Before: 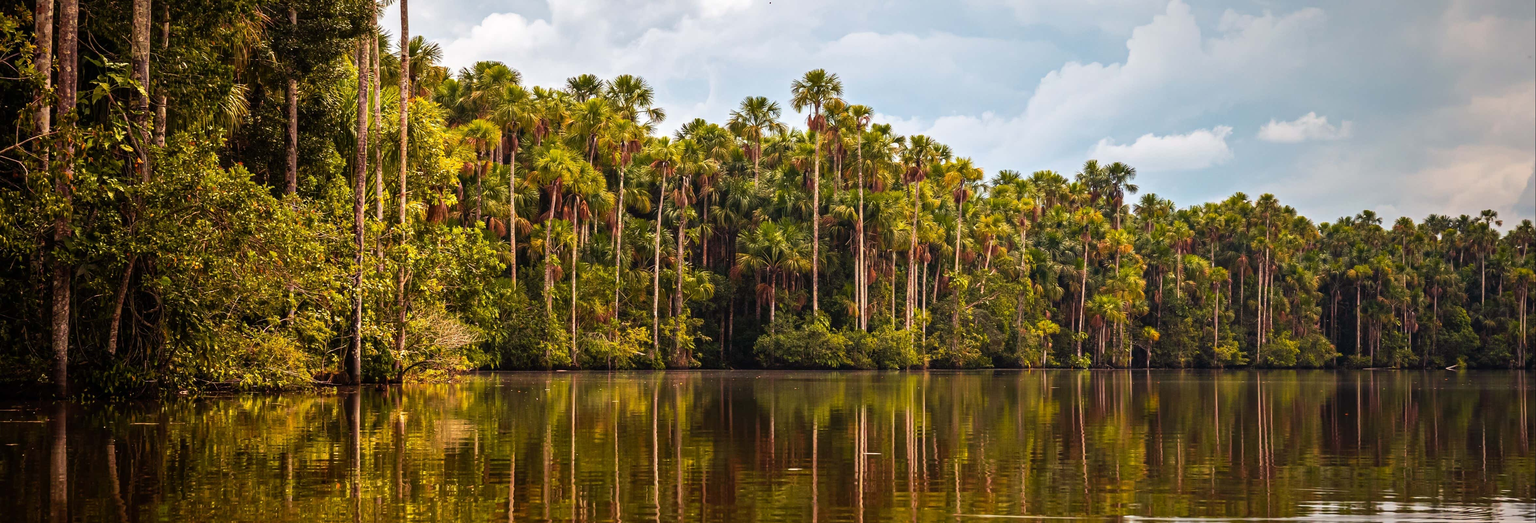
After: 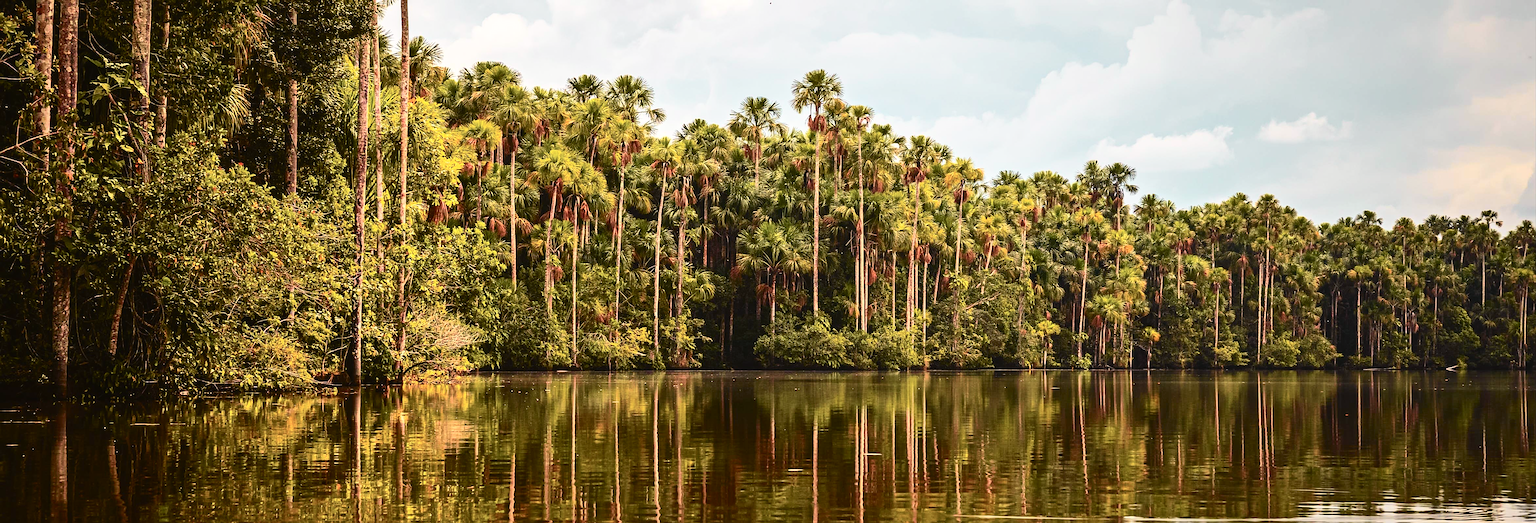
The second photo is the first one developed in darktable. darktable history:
sharpen: on, module defaults
tone curve: curves: ch0 [(0, 0.026) (0.184, 0.172) (0.391, 0.468) (0.446, 0.56) (0.605, 0.758) (0.831, 0.931) (0.992, 1)]; ch1 [(0, 0) (0.437, 0.447) (0.501, 0.502) (0.538, 0.539) (0.574, 0.589) (0.617, 0.64) (0.699, 0.749) (0.859, 0.919) (1, 1)]; ch2 [(0, 0) (0.33, 0.301) (0.421, 0.443) (0.447, 0.482) (0.499, 0.509) (0.538, 0.564) (0.585, 0.615) (0.664, 0.664) (1, 1)], color space Lab, independent channels, preserve colors none
